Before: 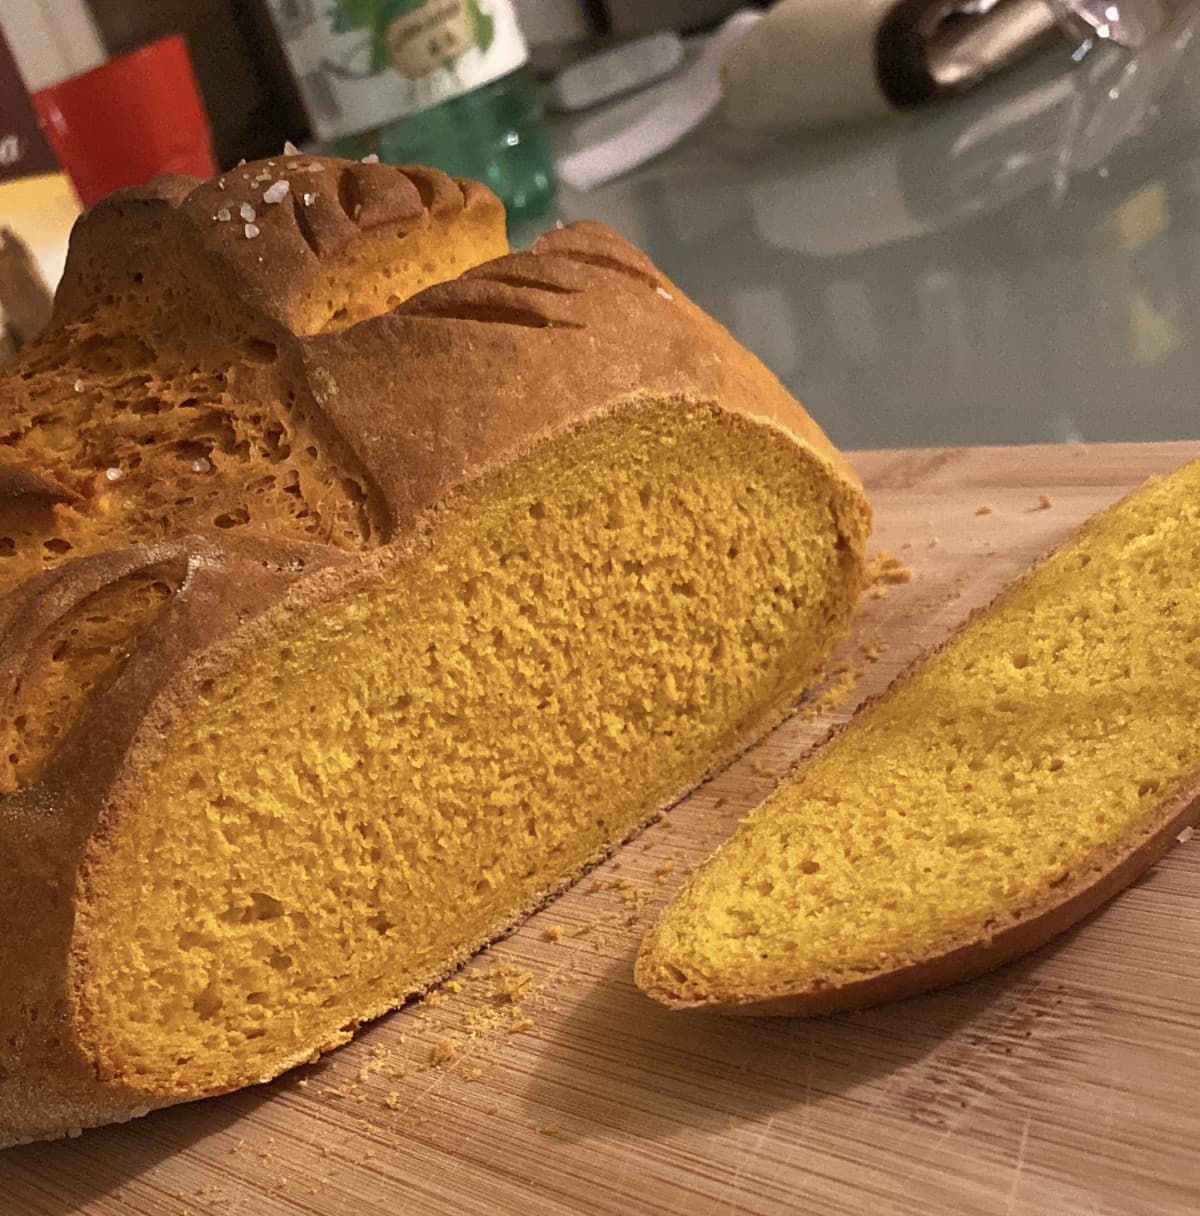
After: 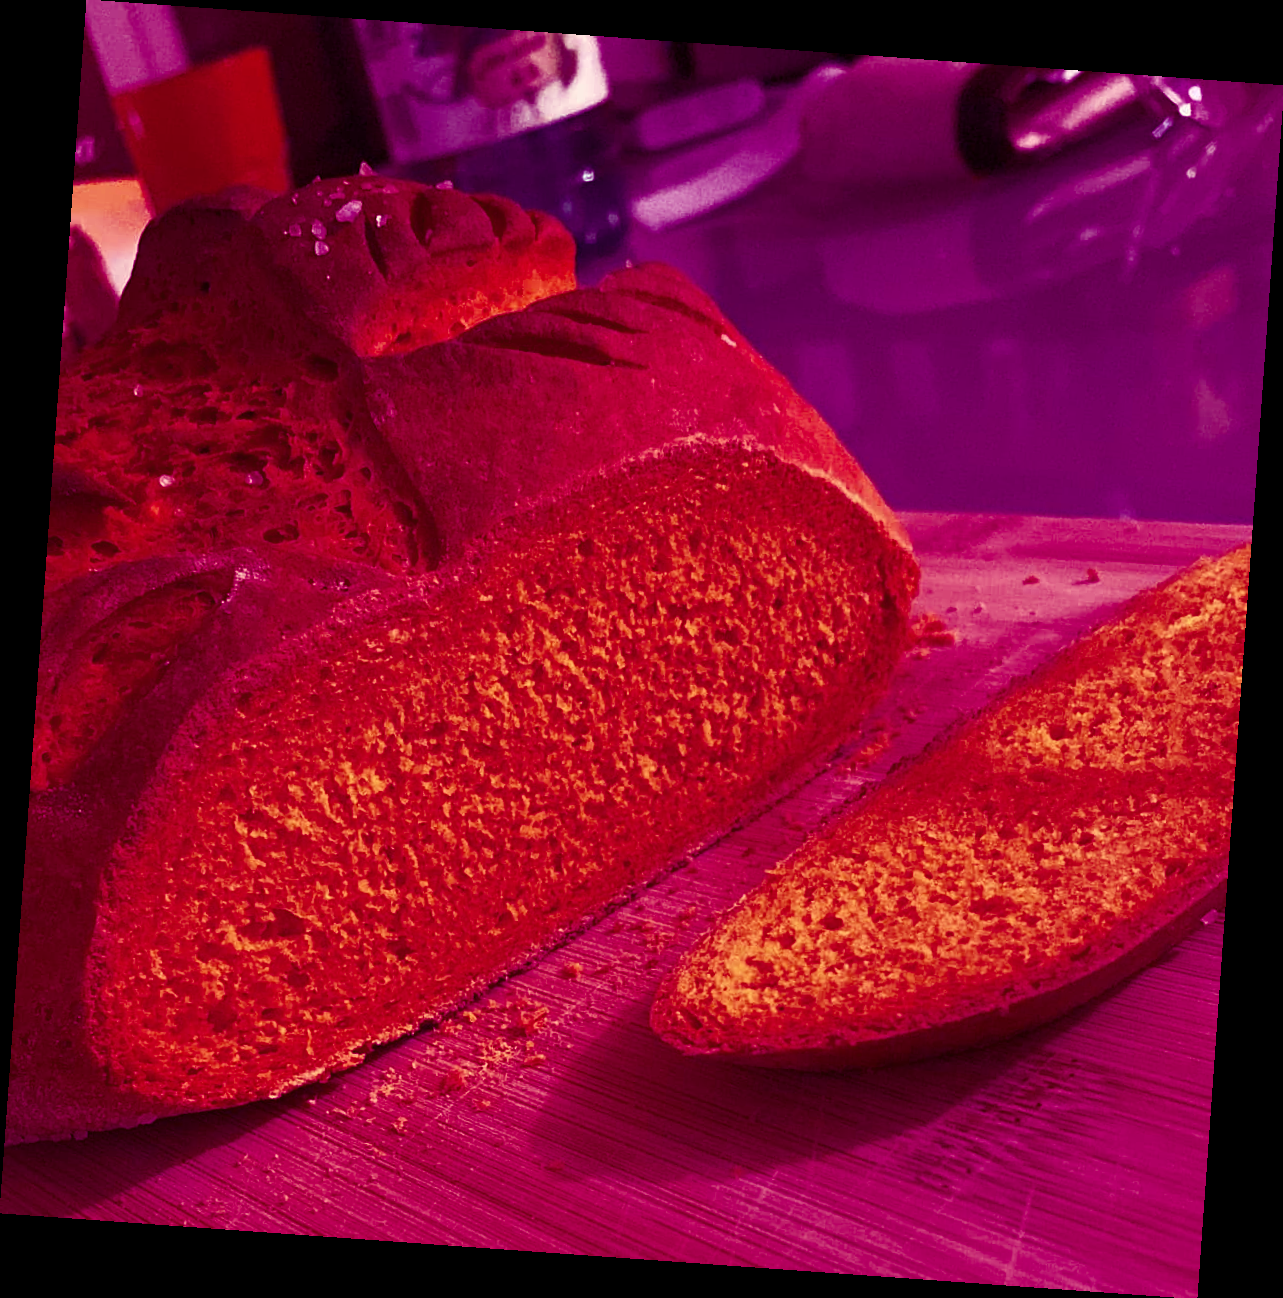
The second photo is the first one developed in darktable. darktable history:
color balance rgb: shadows fall-off 101%, linear chroma grading › mid-tones 7.63%, perceptual saturation grading › mid-tones 11.68%, mask middle-gray fulcrum 22.45%, global vibrance 10.11%, saturation formula JzAzBz (2021)
rotate and perspective: rotation 4.1°, automatic cropping off
color balance: mode lift, gamma, gain (sRGB), lift [1, 1, 0.101, 1]
